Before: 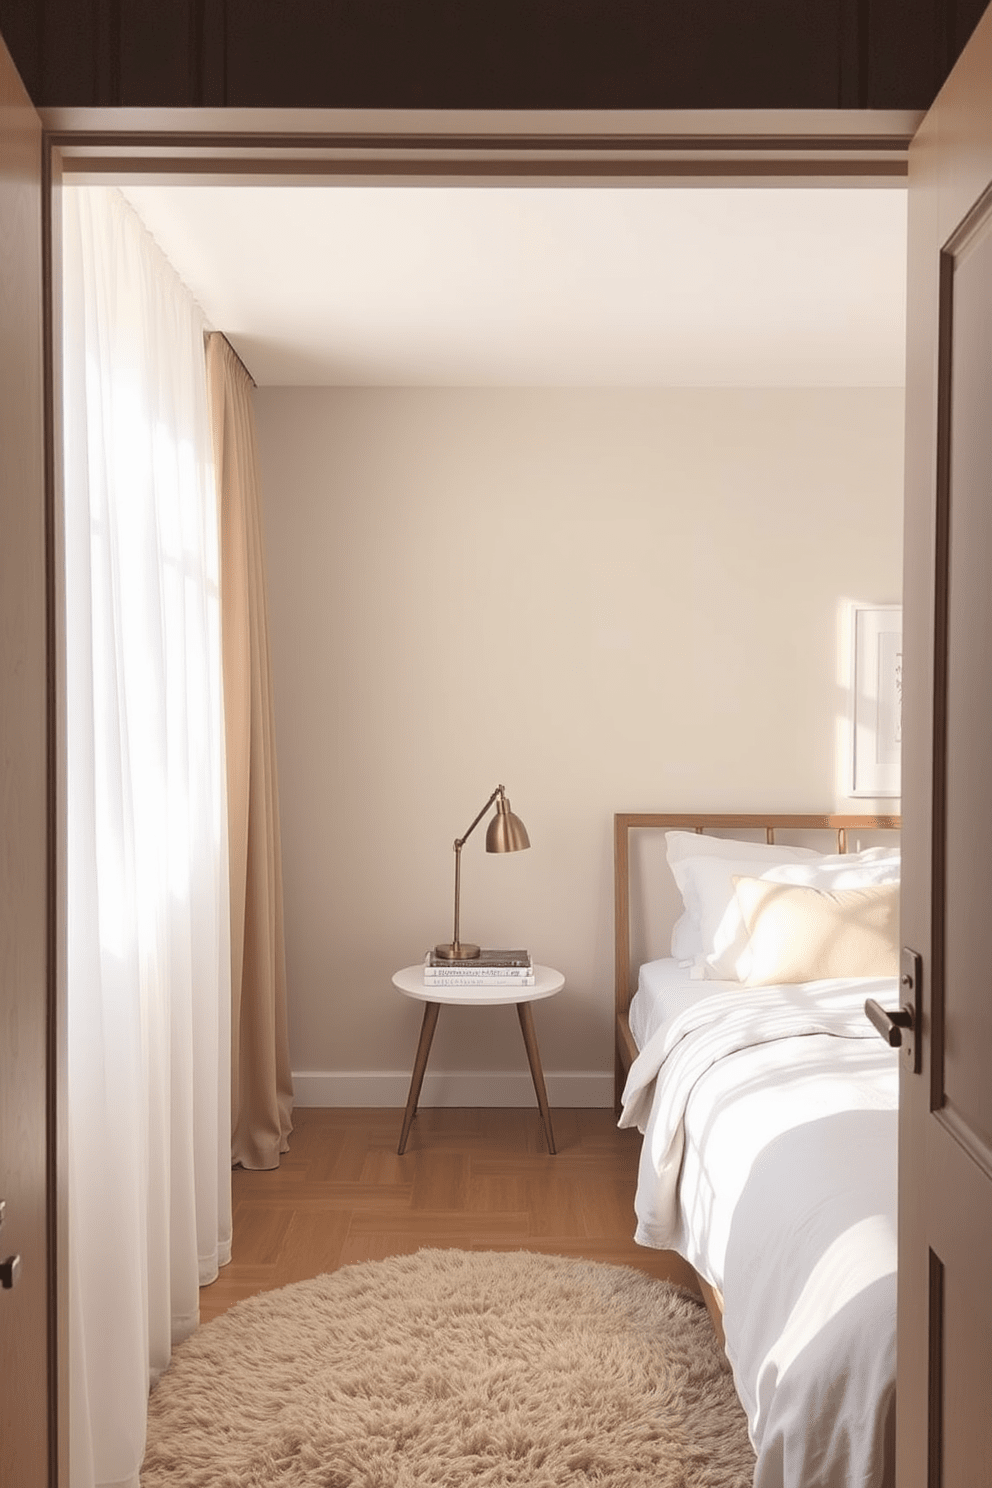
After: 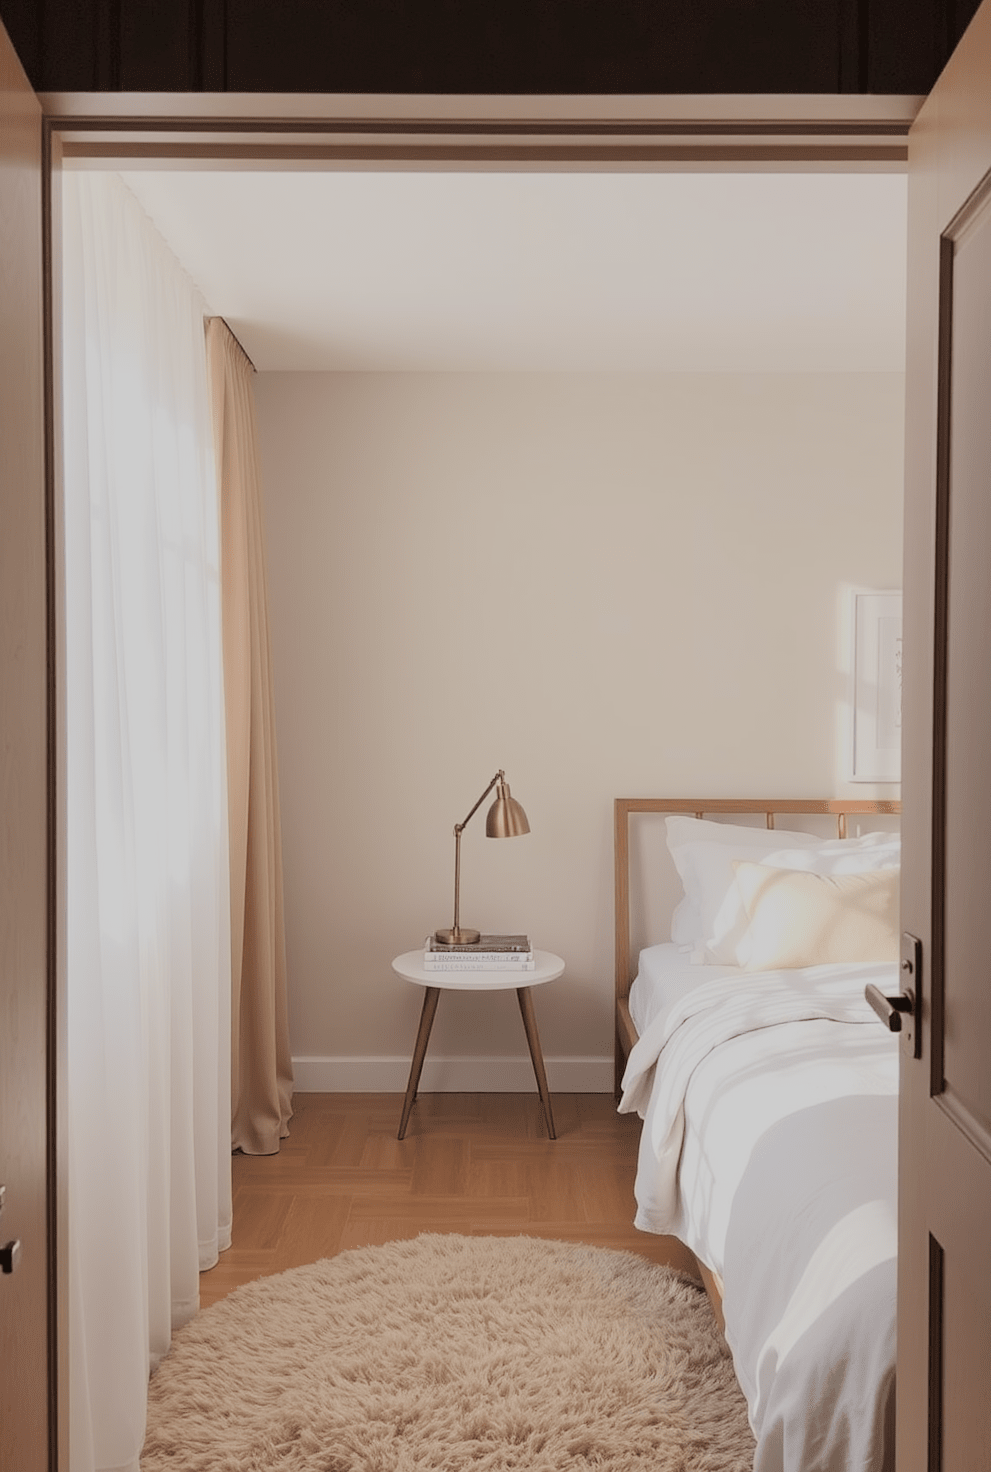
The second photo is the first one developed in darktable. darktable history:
filmic rgb: black relative exposure -6.94 EV, white relative exposure 5.6 EV, hardness 2.85
crop: top 1.017%, right 0.1%
